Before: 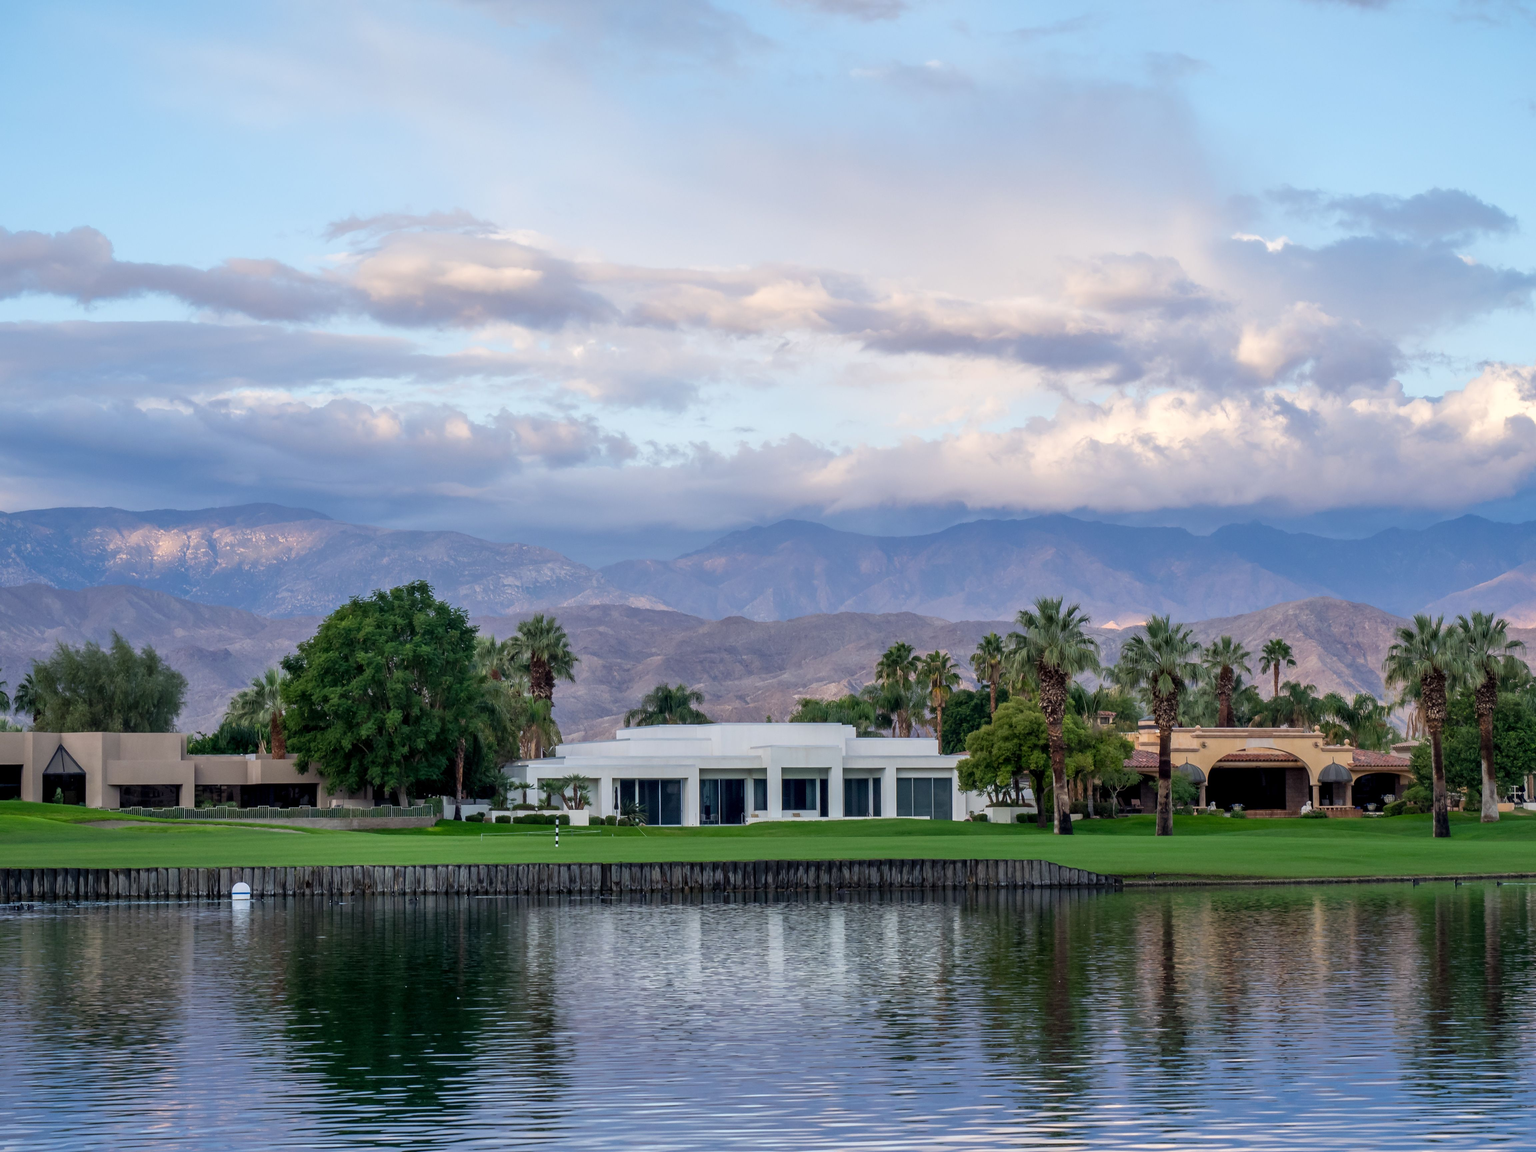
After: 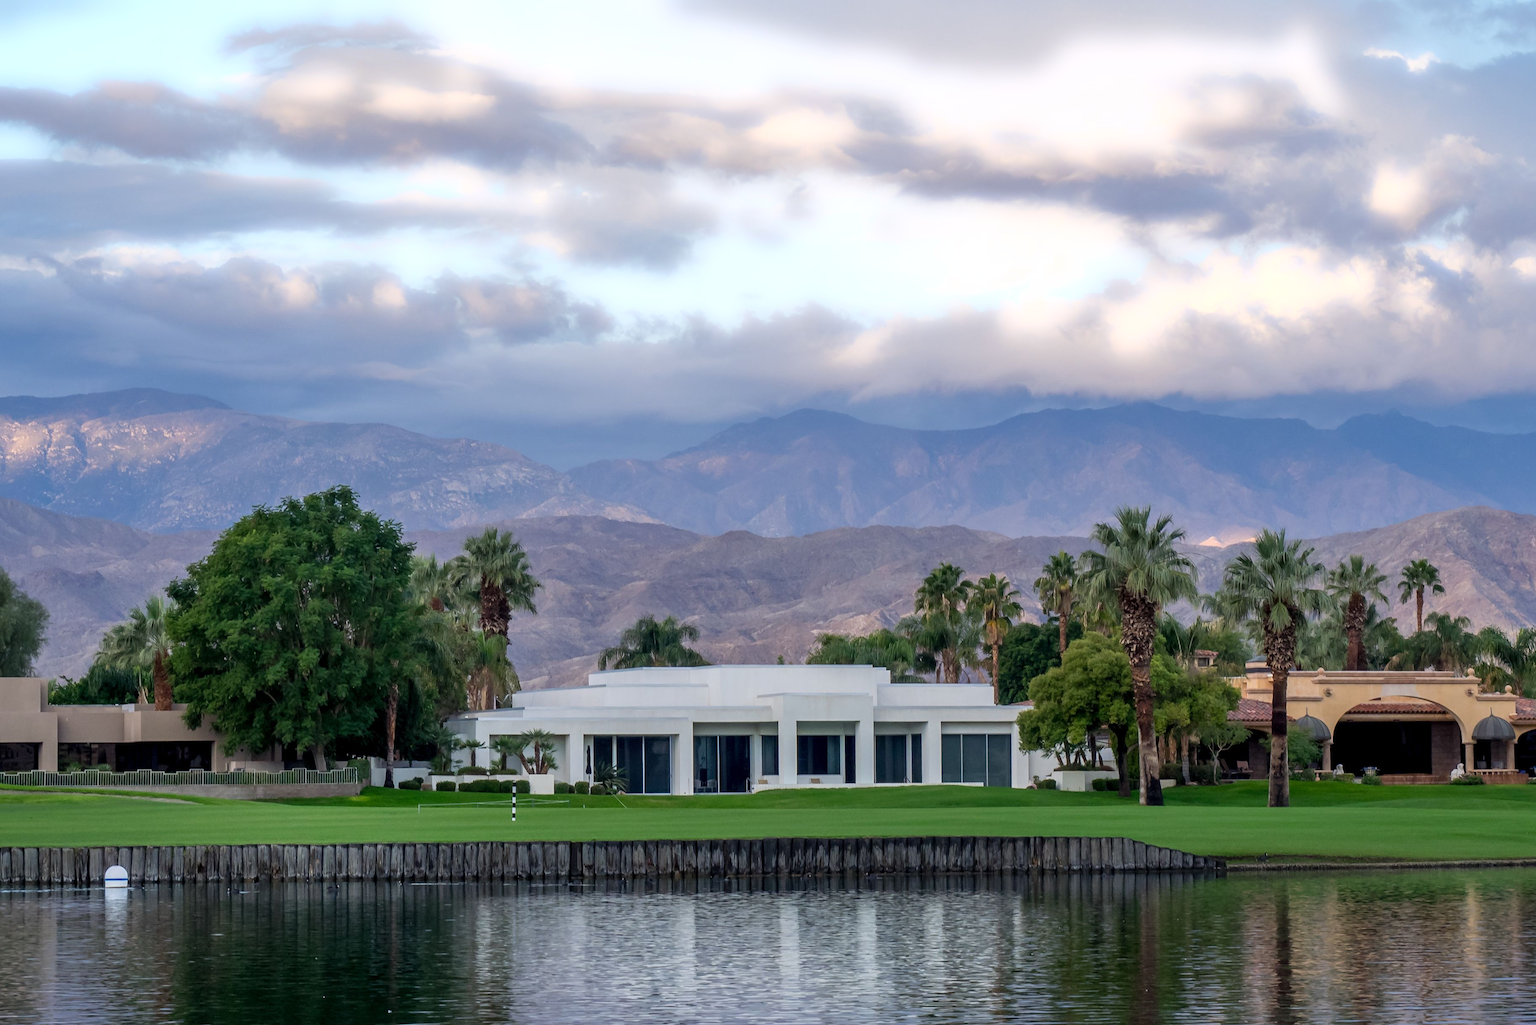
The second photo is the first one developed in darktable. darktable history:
bloom: size 5%, threshold 95%, strength 15%
crop: left 9.712%, top 16.928%, right 10.845%, bottom 12.332%
